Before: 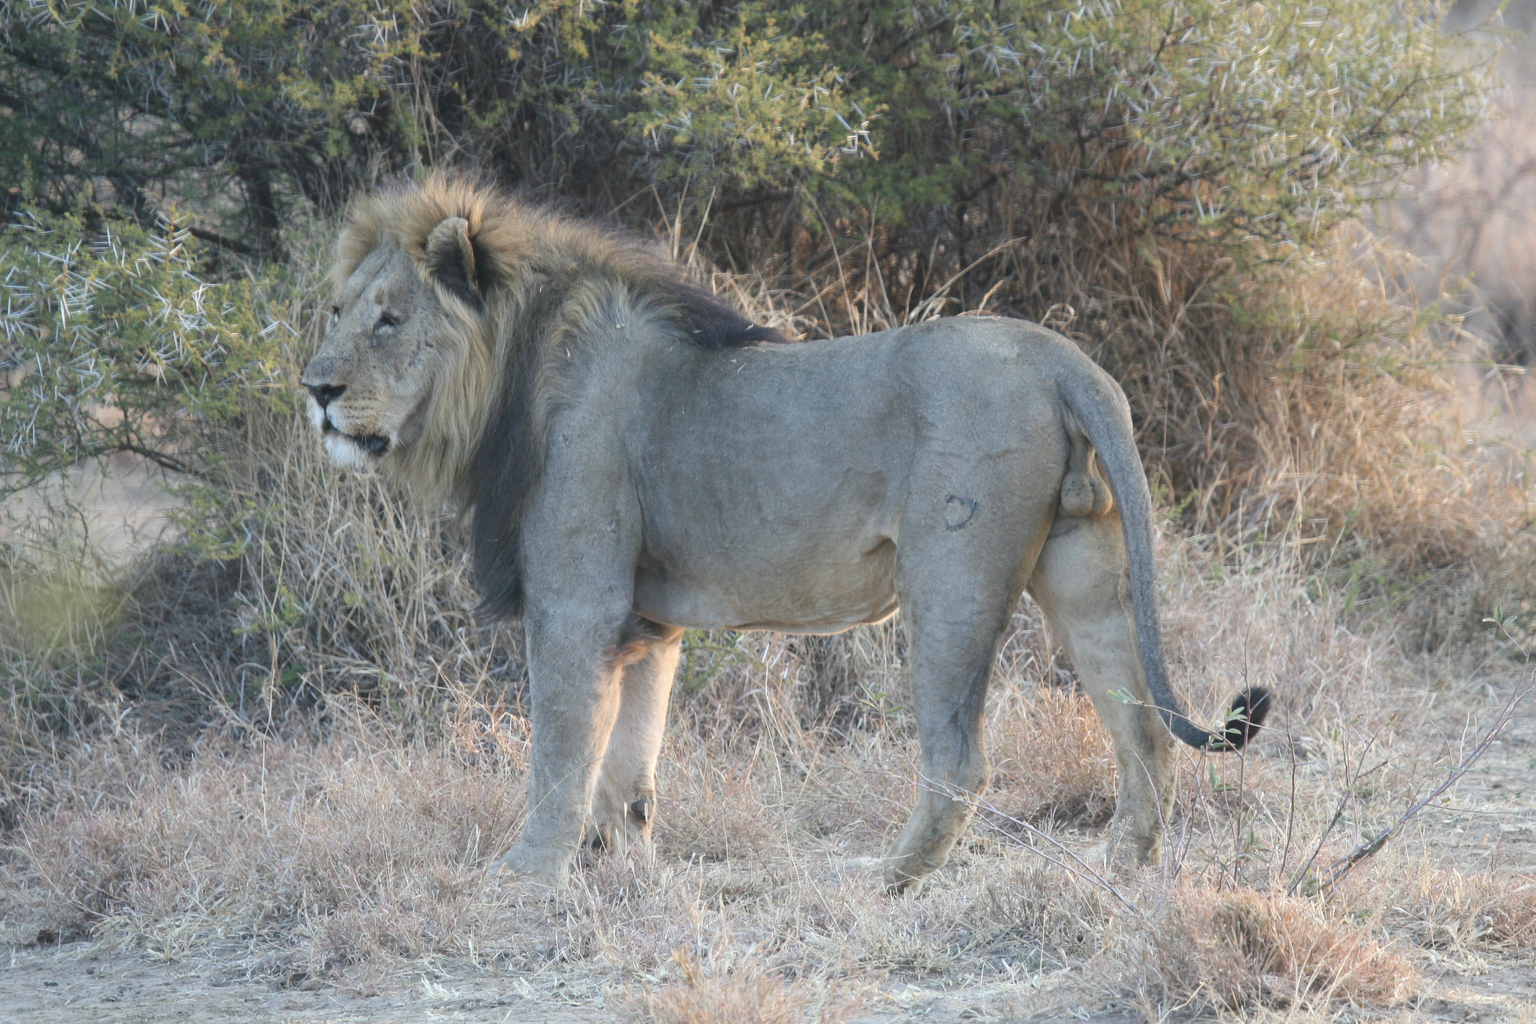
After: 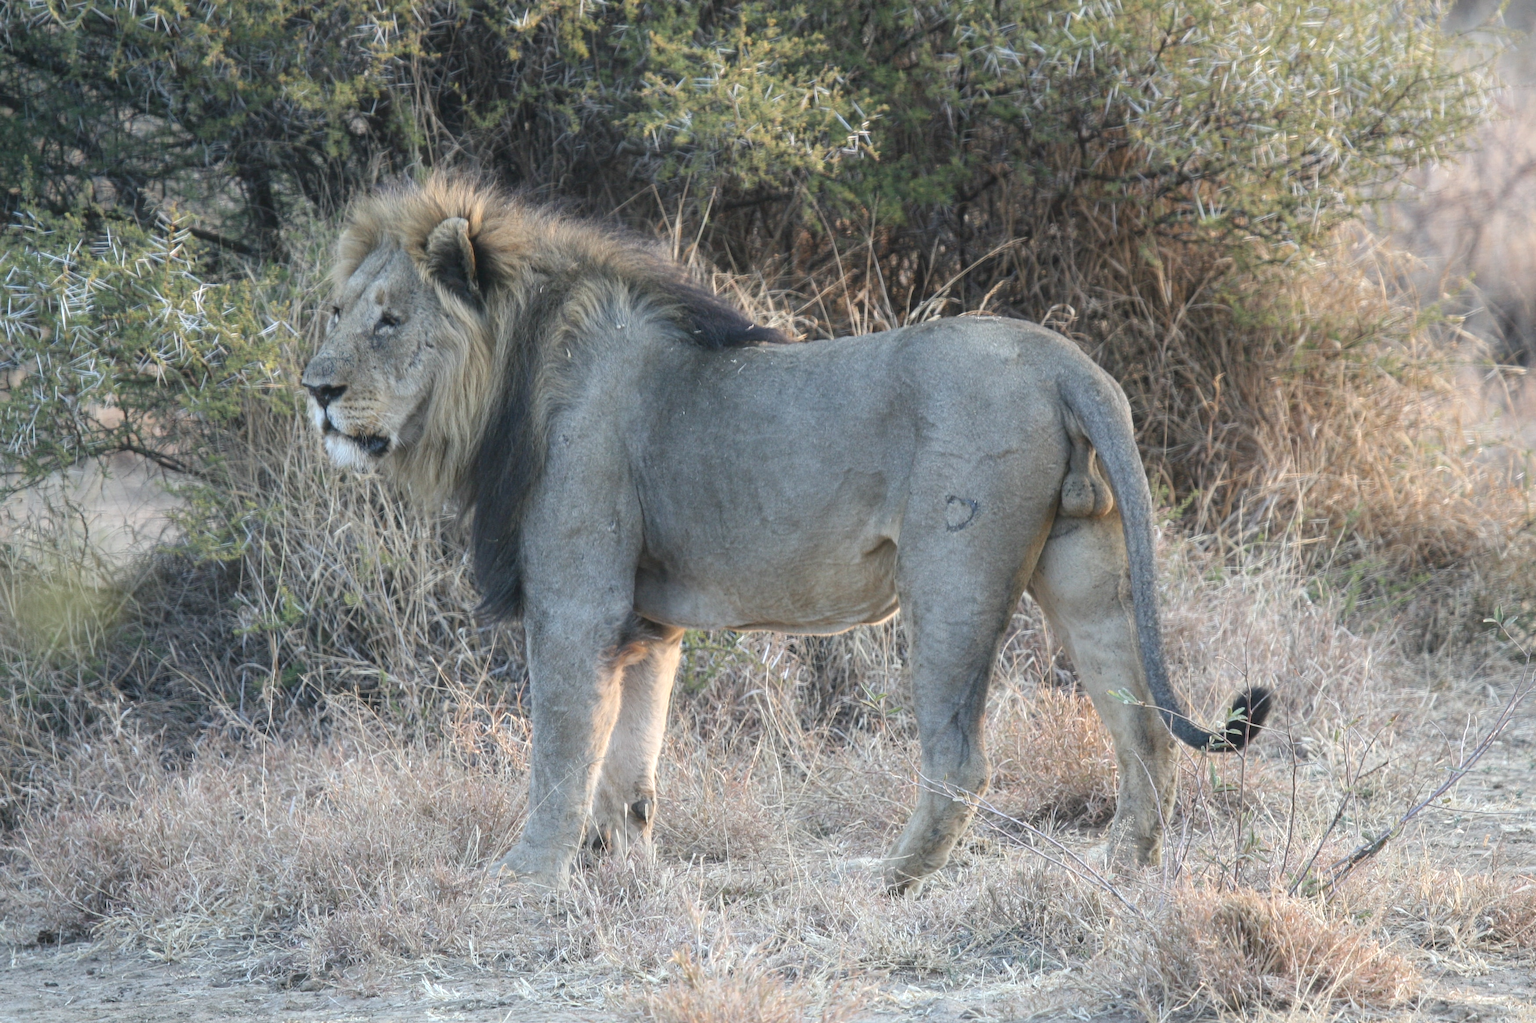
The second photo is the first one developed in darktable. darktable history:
contrast equalizer: y [[0.5, 0.5, 0.468, 0.5, 0.5, 0.5], [0.5 ×6], [0.5 ×6], [0 ×6], [0 ×6]]
local contrast: detail 130%
